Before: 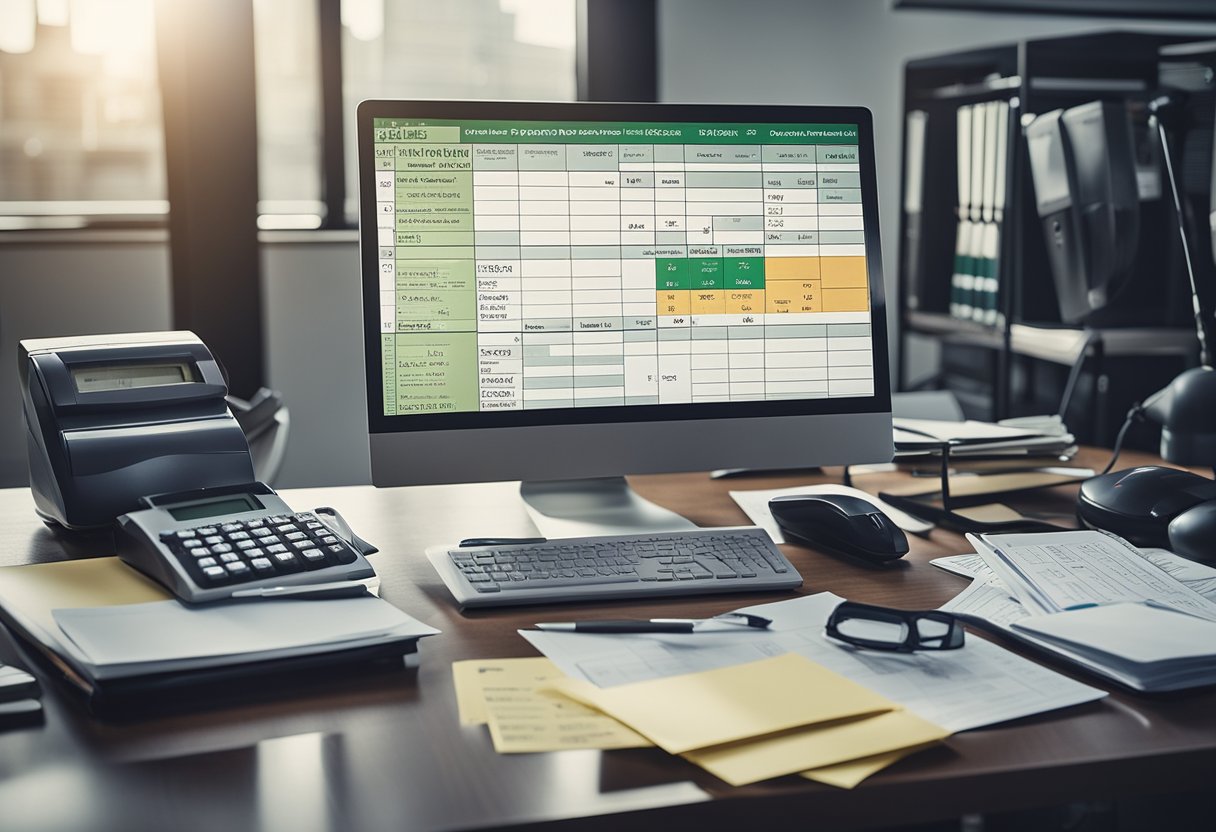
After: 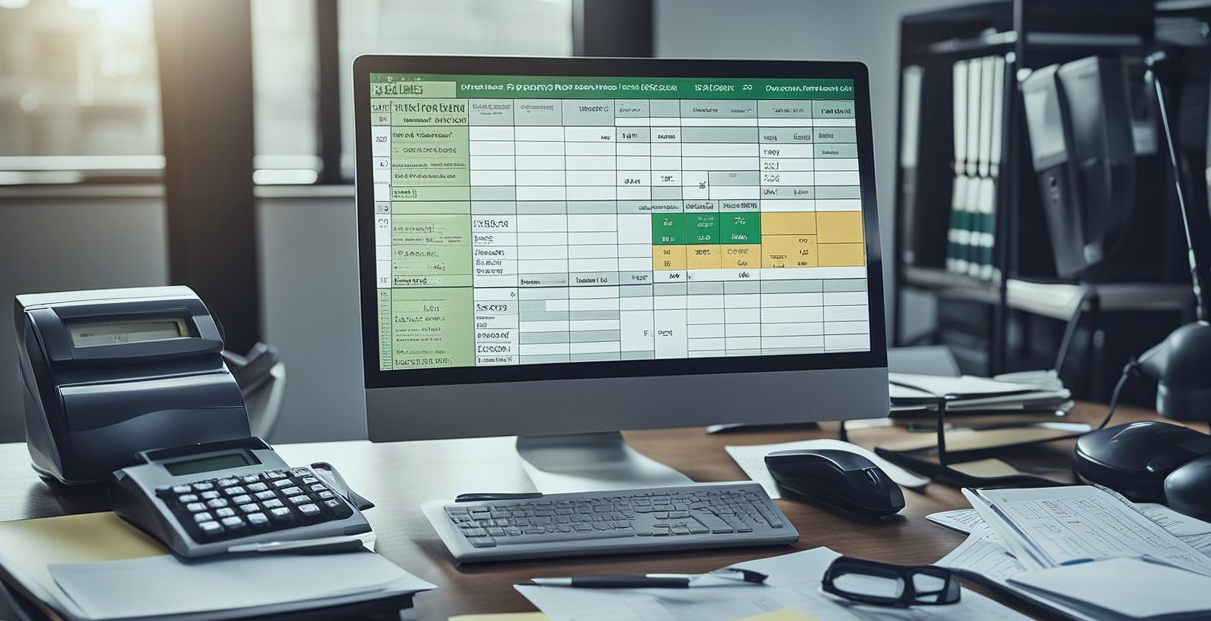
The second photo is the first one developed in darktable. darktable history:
crop: left 0.387%, top 5.469%, bottom 19.809%
white balance: red 0.925, blue 1.046
